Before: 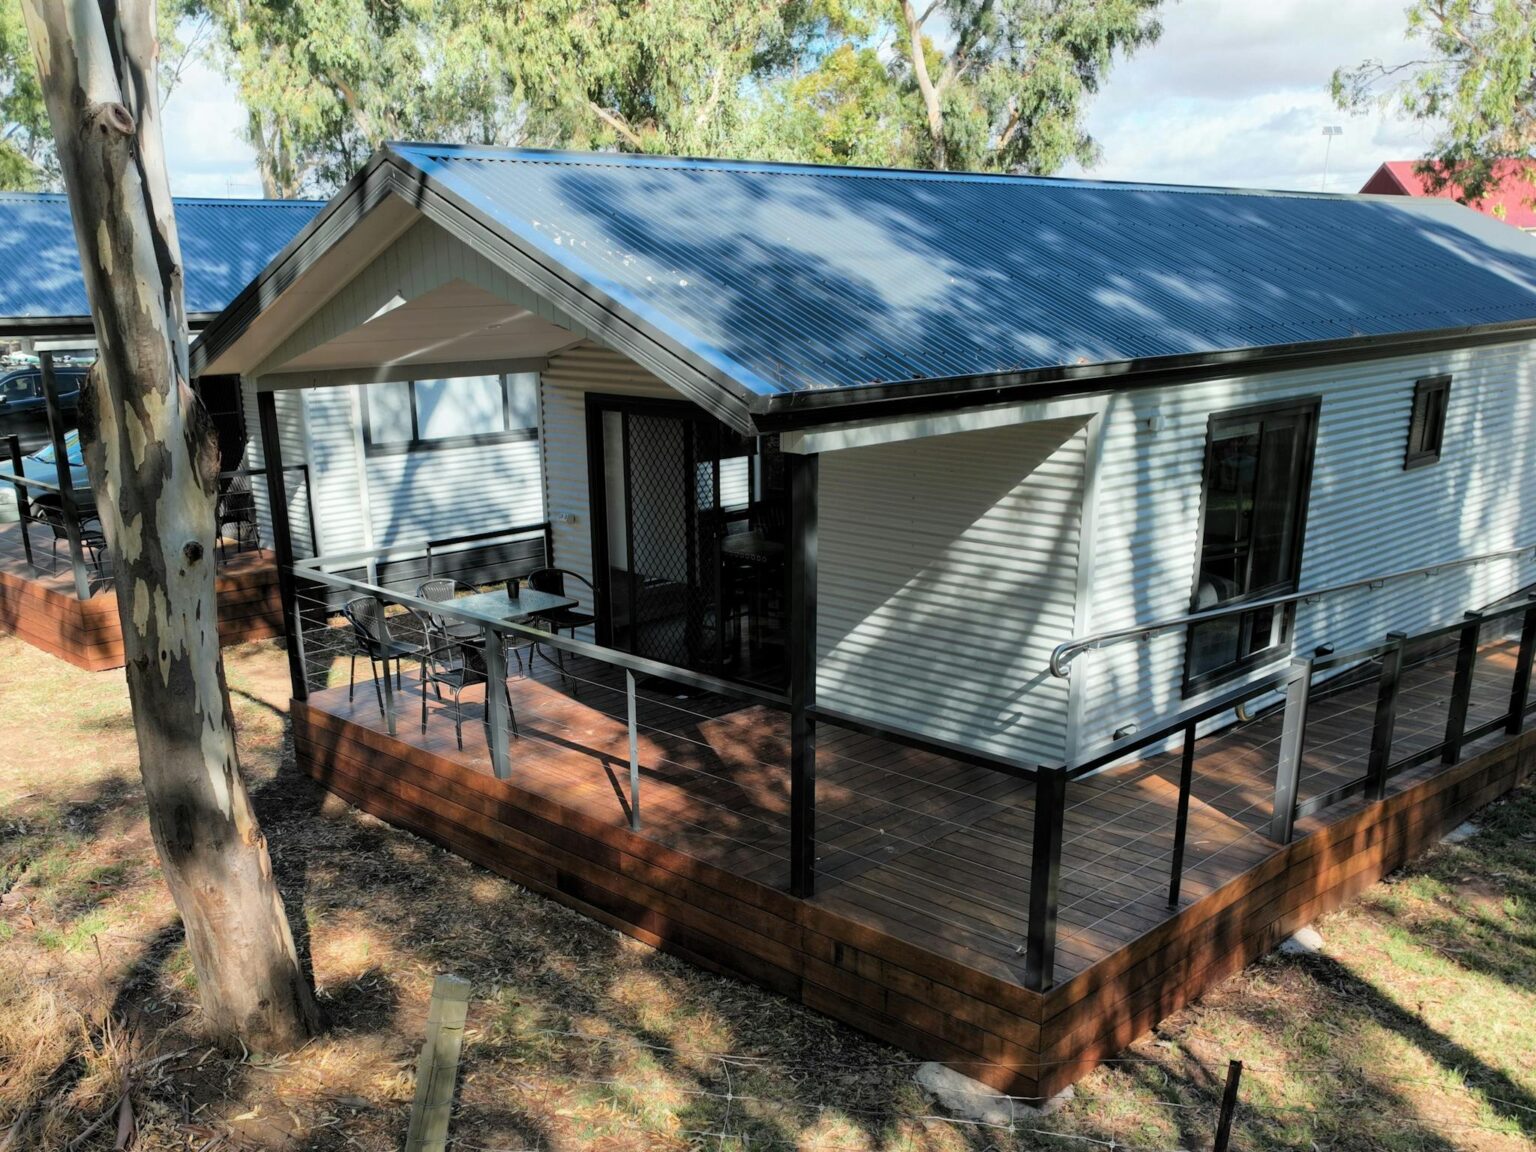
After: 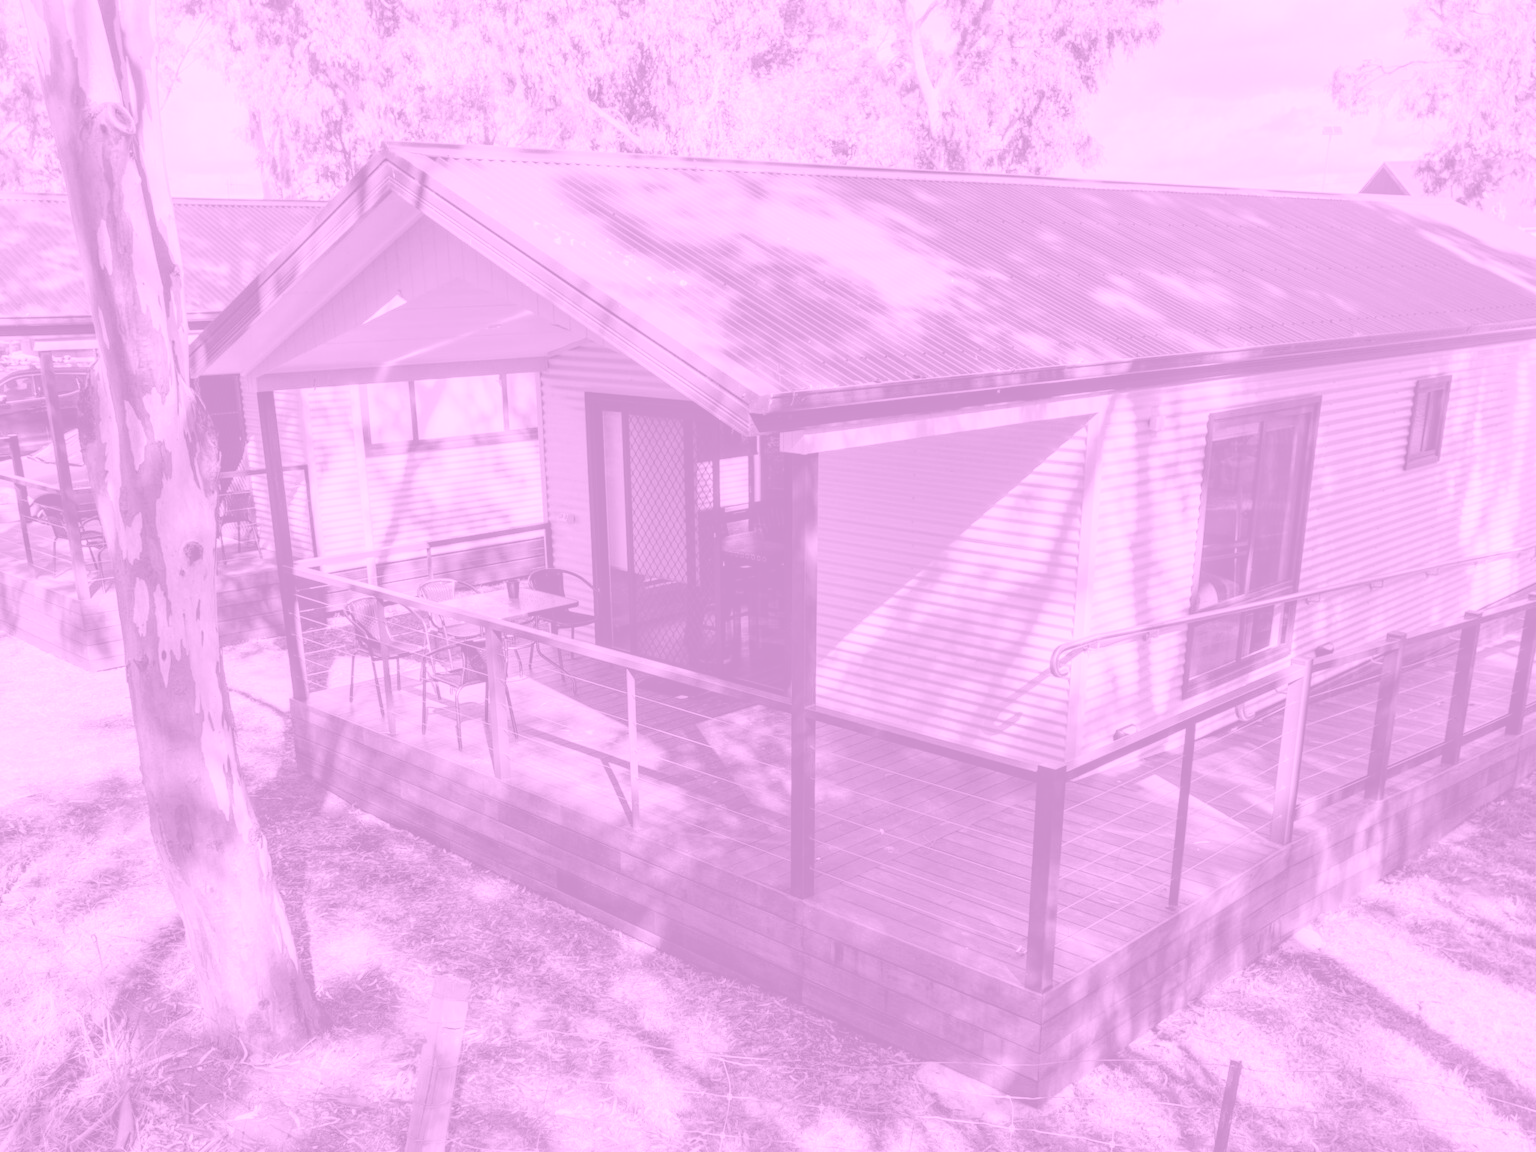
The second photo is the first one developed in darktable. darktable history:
colorize: hue 331.2°, saturation 69%, source mix 30.28%, lightness 69.02%, version 1
local contrast: highlights 0%, shadows 0%, detail 133%
shadows and highlights: radius 125.46, shadows 21.19, highlights -21.19, low approximation 0.01
